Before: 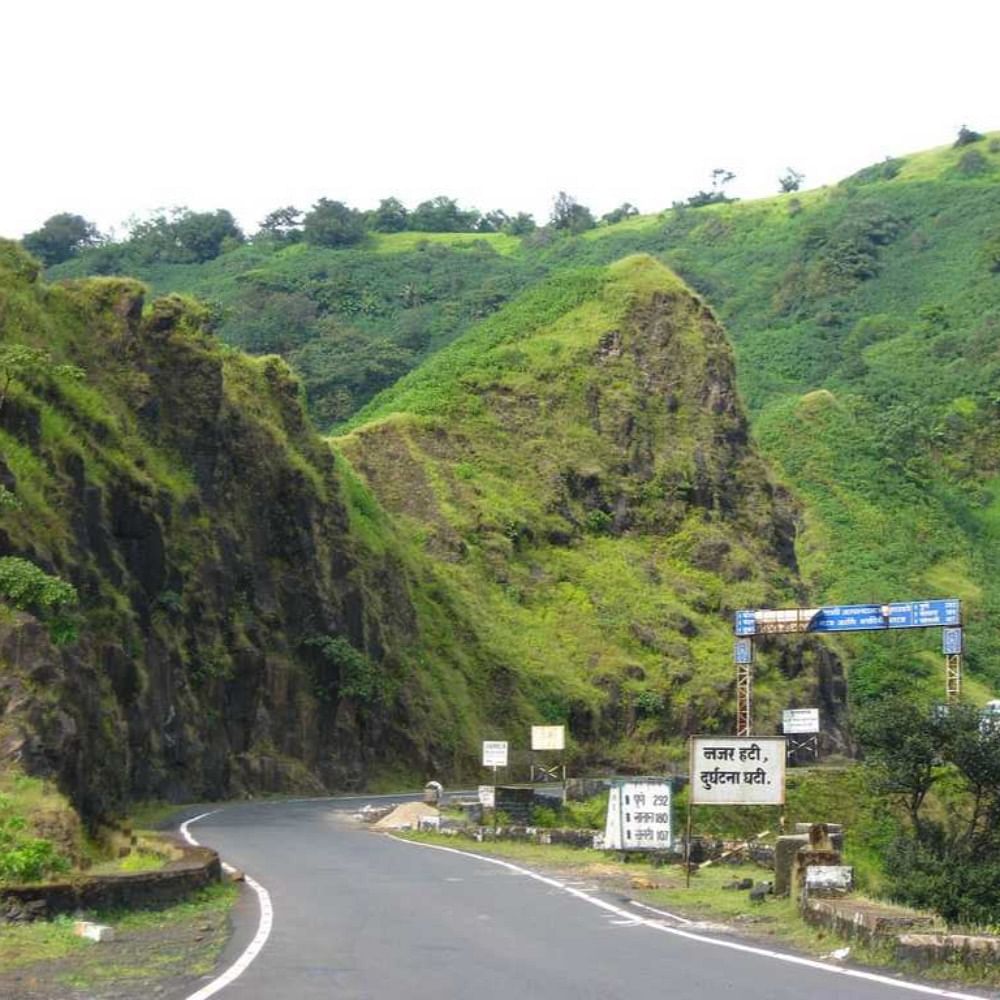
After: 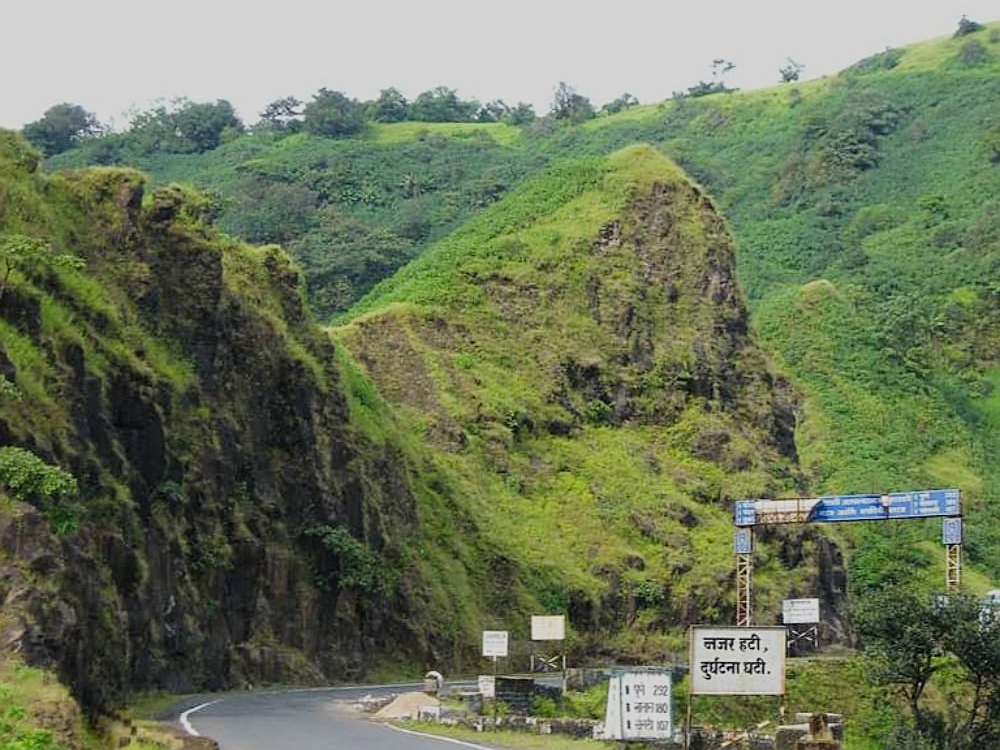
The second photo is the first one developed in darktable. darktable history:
sharpen: on, module defaults
filmic rgb: black relative exposure -7.65 EV, white relative exposure 4.56 EV, threshold 5.95 EV, hardness 3.61, contrast in shadows safe, enable highlight reconstruction true
crop: top 11.009%, bottom 13.95%
